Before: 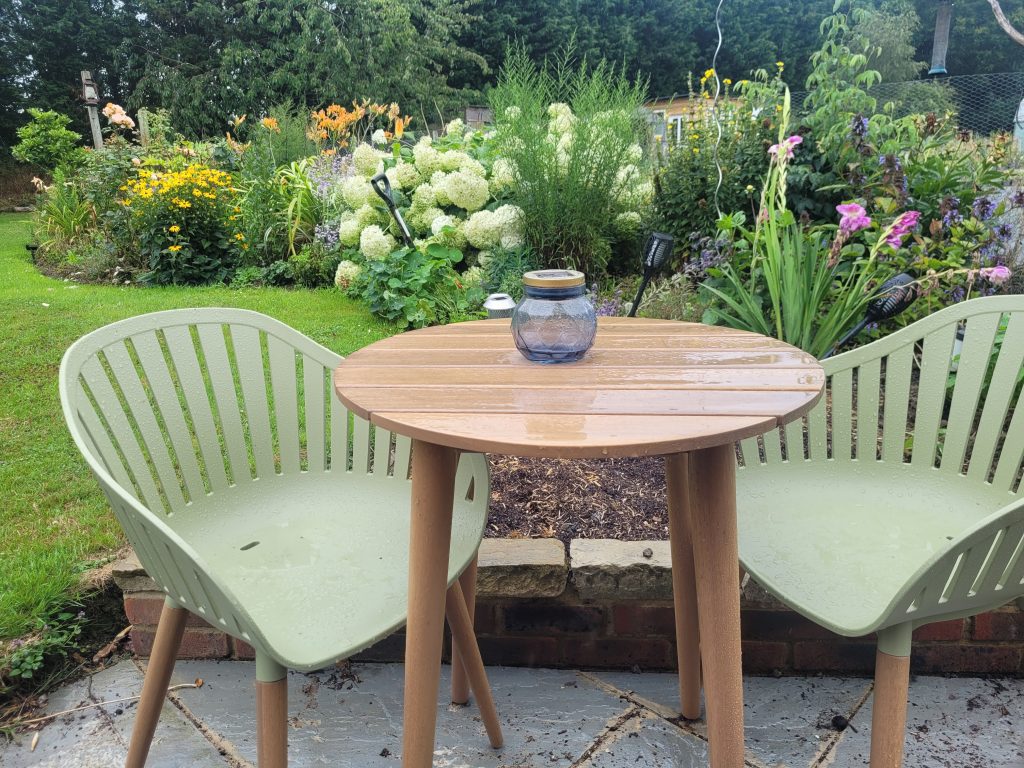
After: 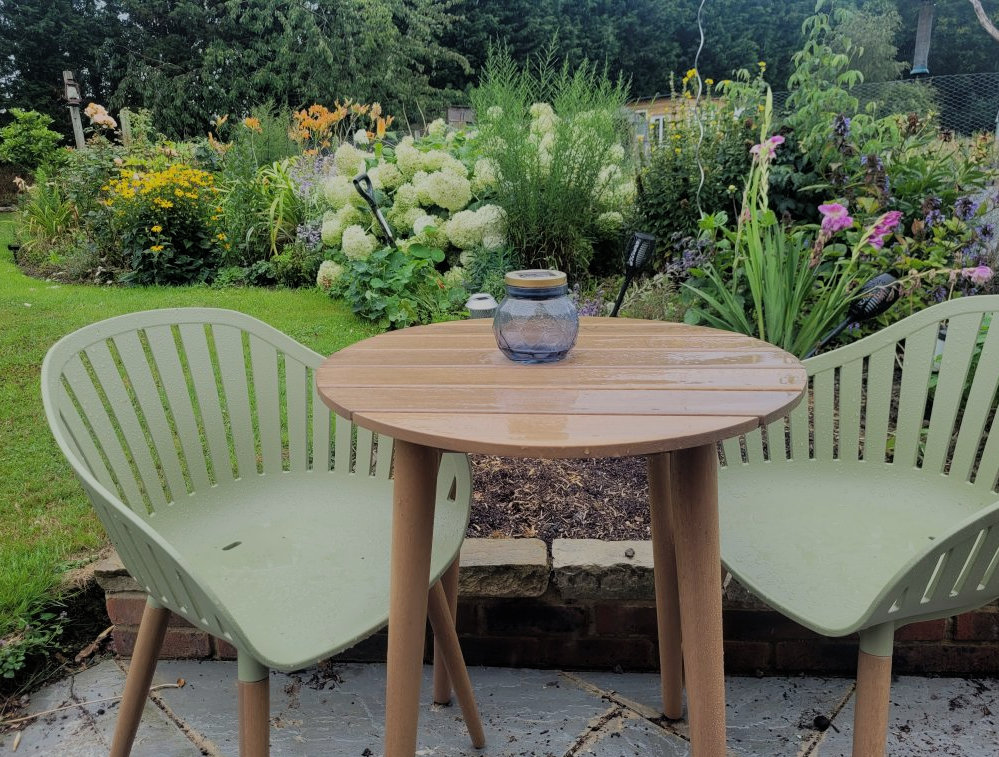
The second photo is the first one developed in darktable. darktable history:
crop and rotate: left 1.794%, right 0.577%, bottom 1.4%
exposure: exposure -0.485 EV, compensate highlight preservation false
filmic rgb: black relative exposure -7.65 EV, white relative exposure 4.56 EV, threshold 5.95 EV, hardness 3.61, color science v6 (2022), enable highlight reconstruction true
